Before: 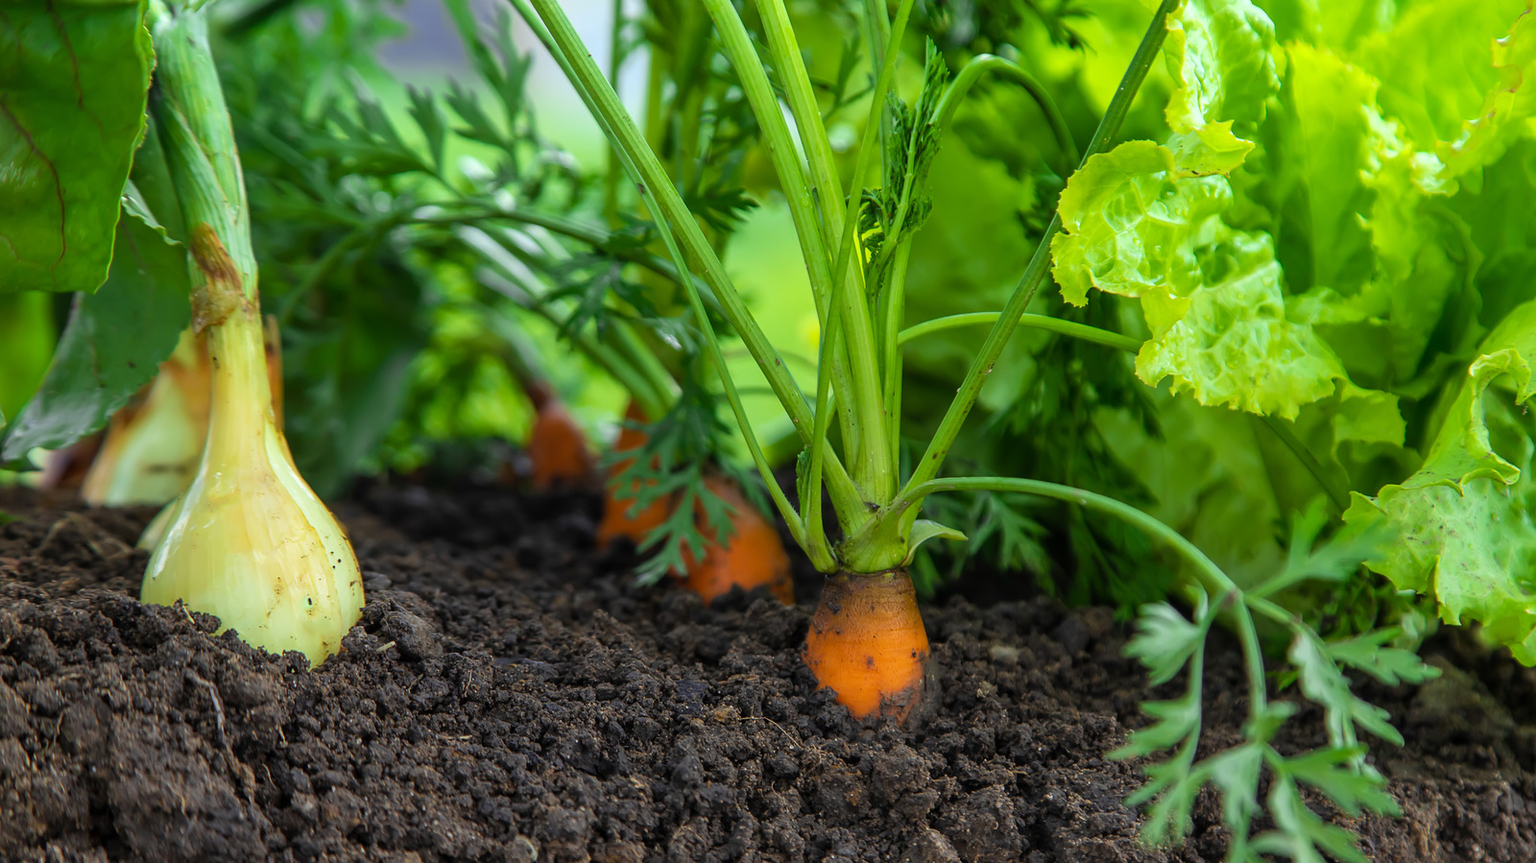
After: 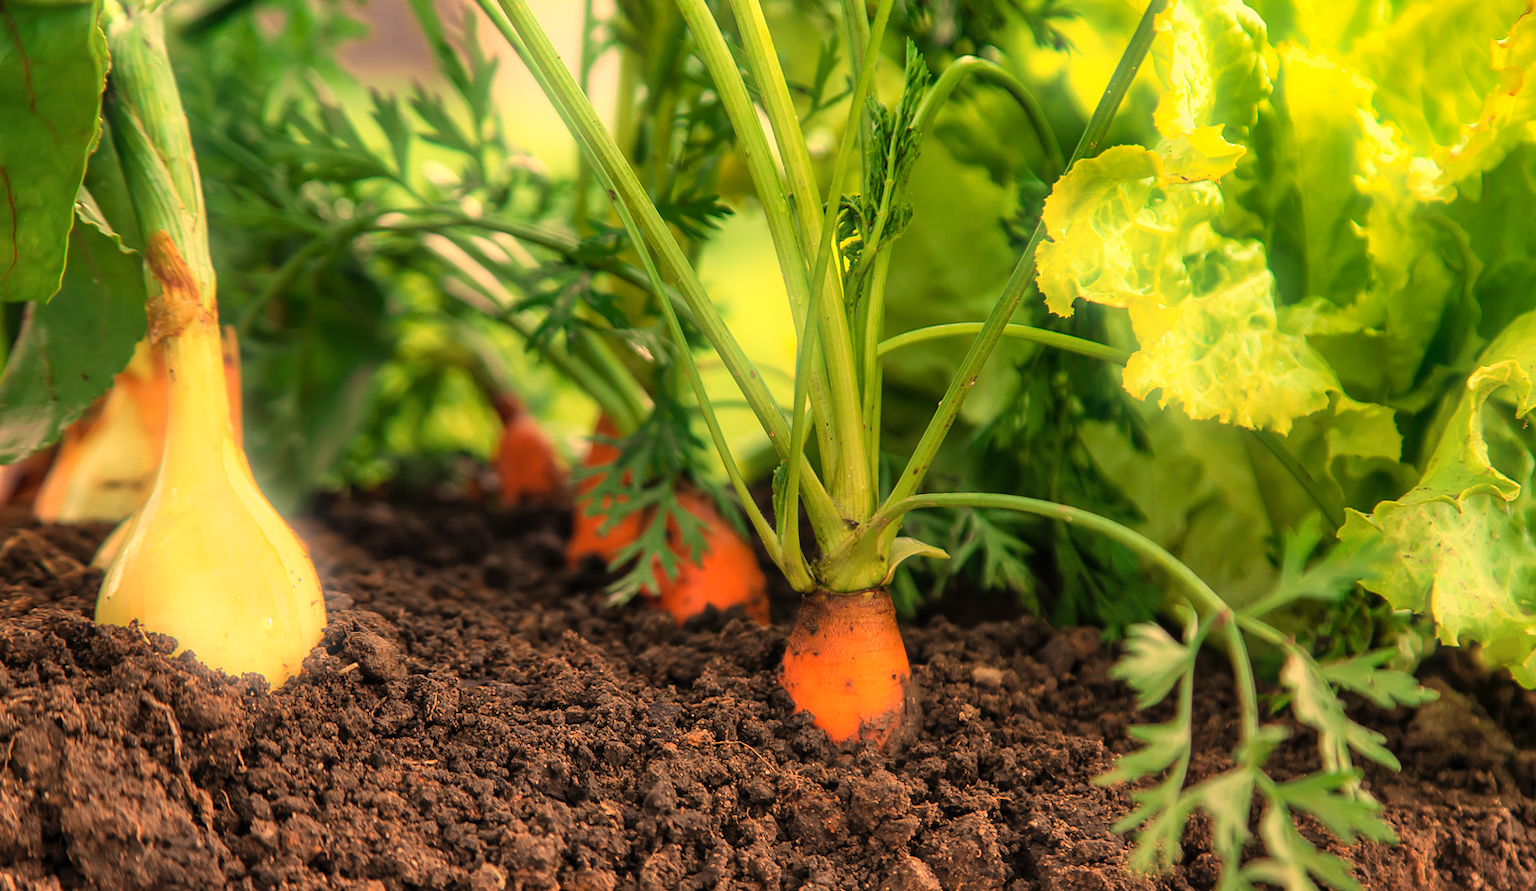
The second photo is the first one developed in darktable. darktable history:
shadows and highlights: white point adjustment 1, soften with gaussian
white balance: red 1.467, blue 0.684
crop and rotate: left 3.238%
bloom: size 5%, threshold 95%, strength 15%
